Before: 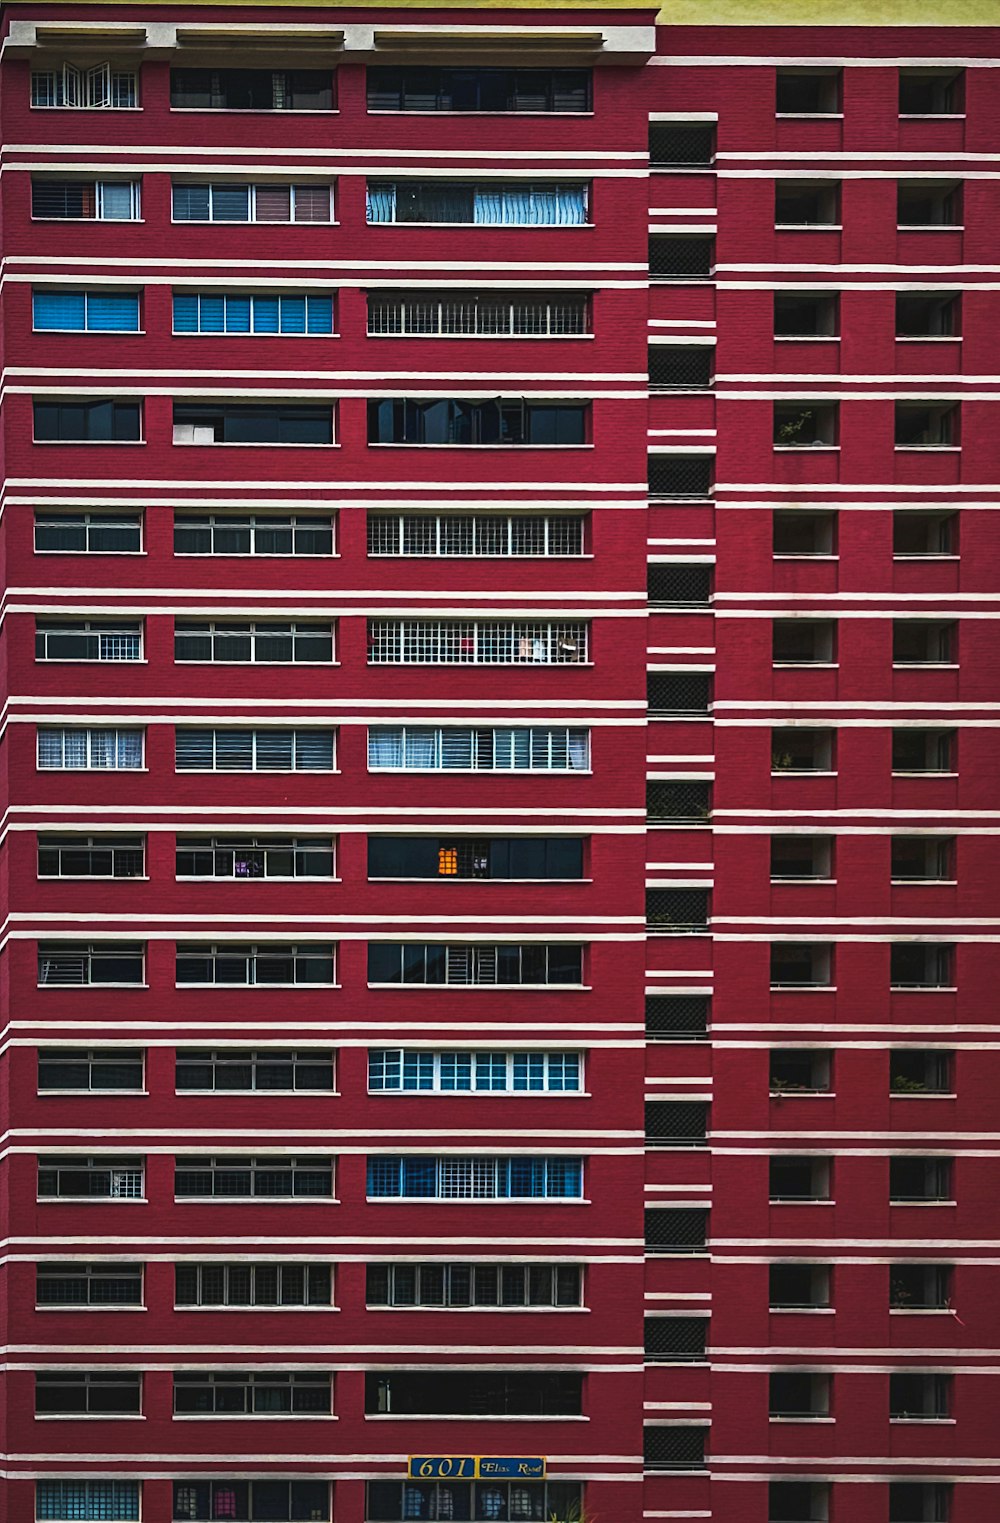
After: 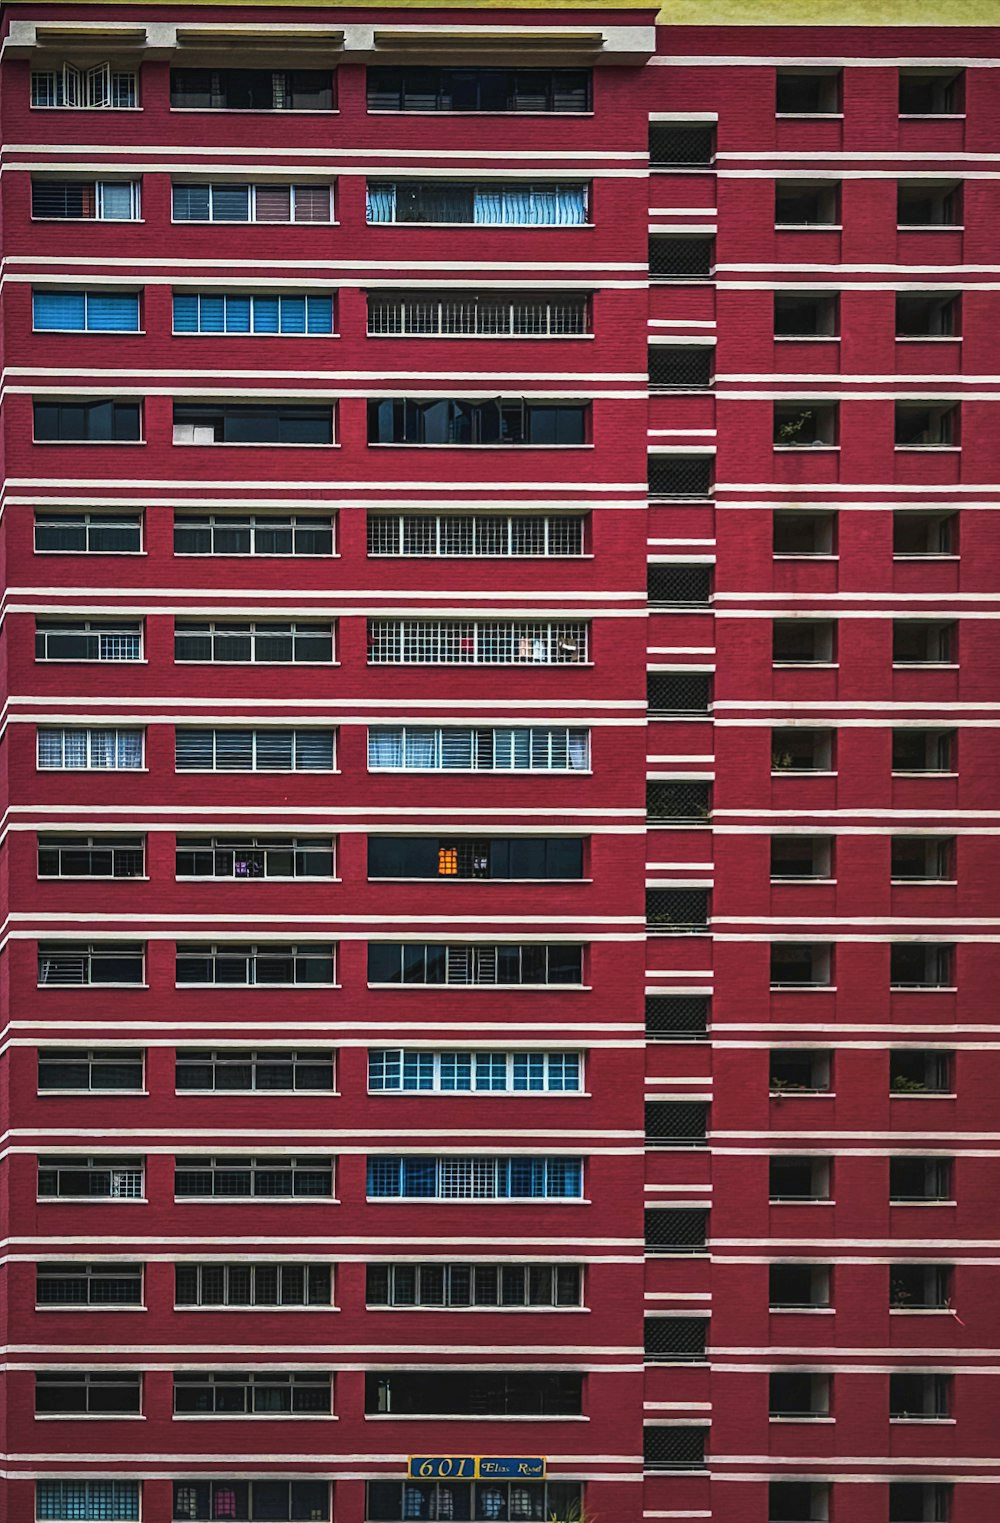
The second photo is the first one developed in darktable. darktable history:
local contrast: on, module defaults
shadows and highlights: shadows 37.59, highlights -27.49, highlights color adjustment 73.75%, soften with gaussian
